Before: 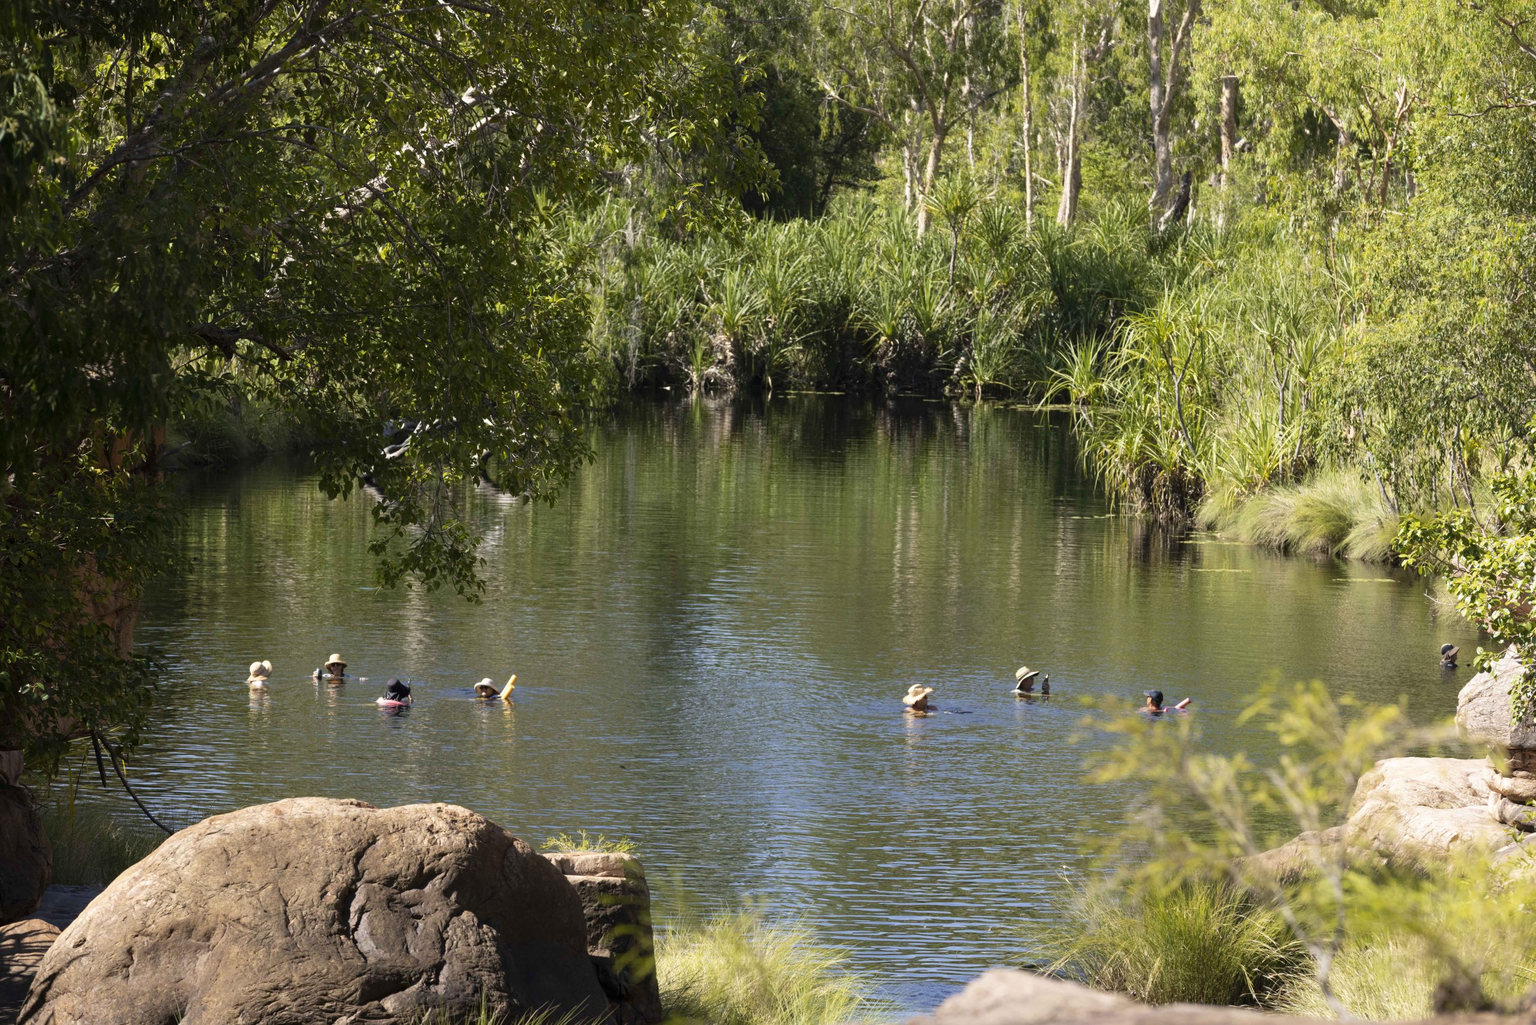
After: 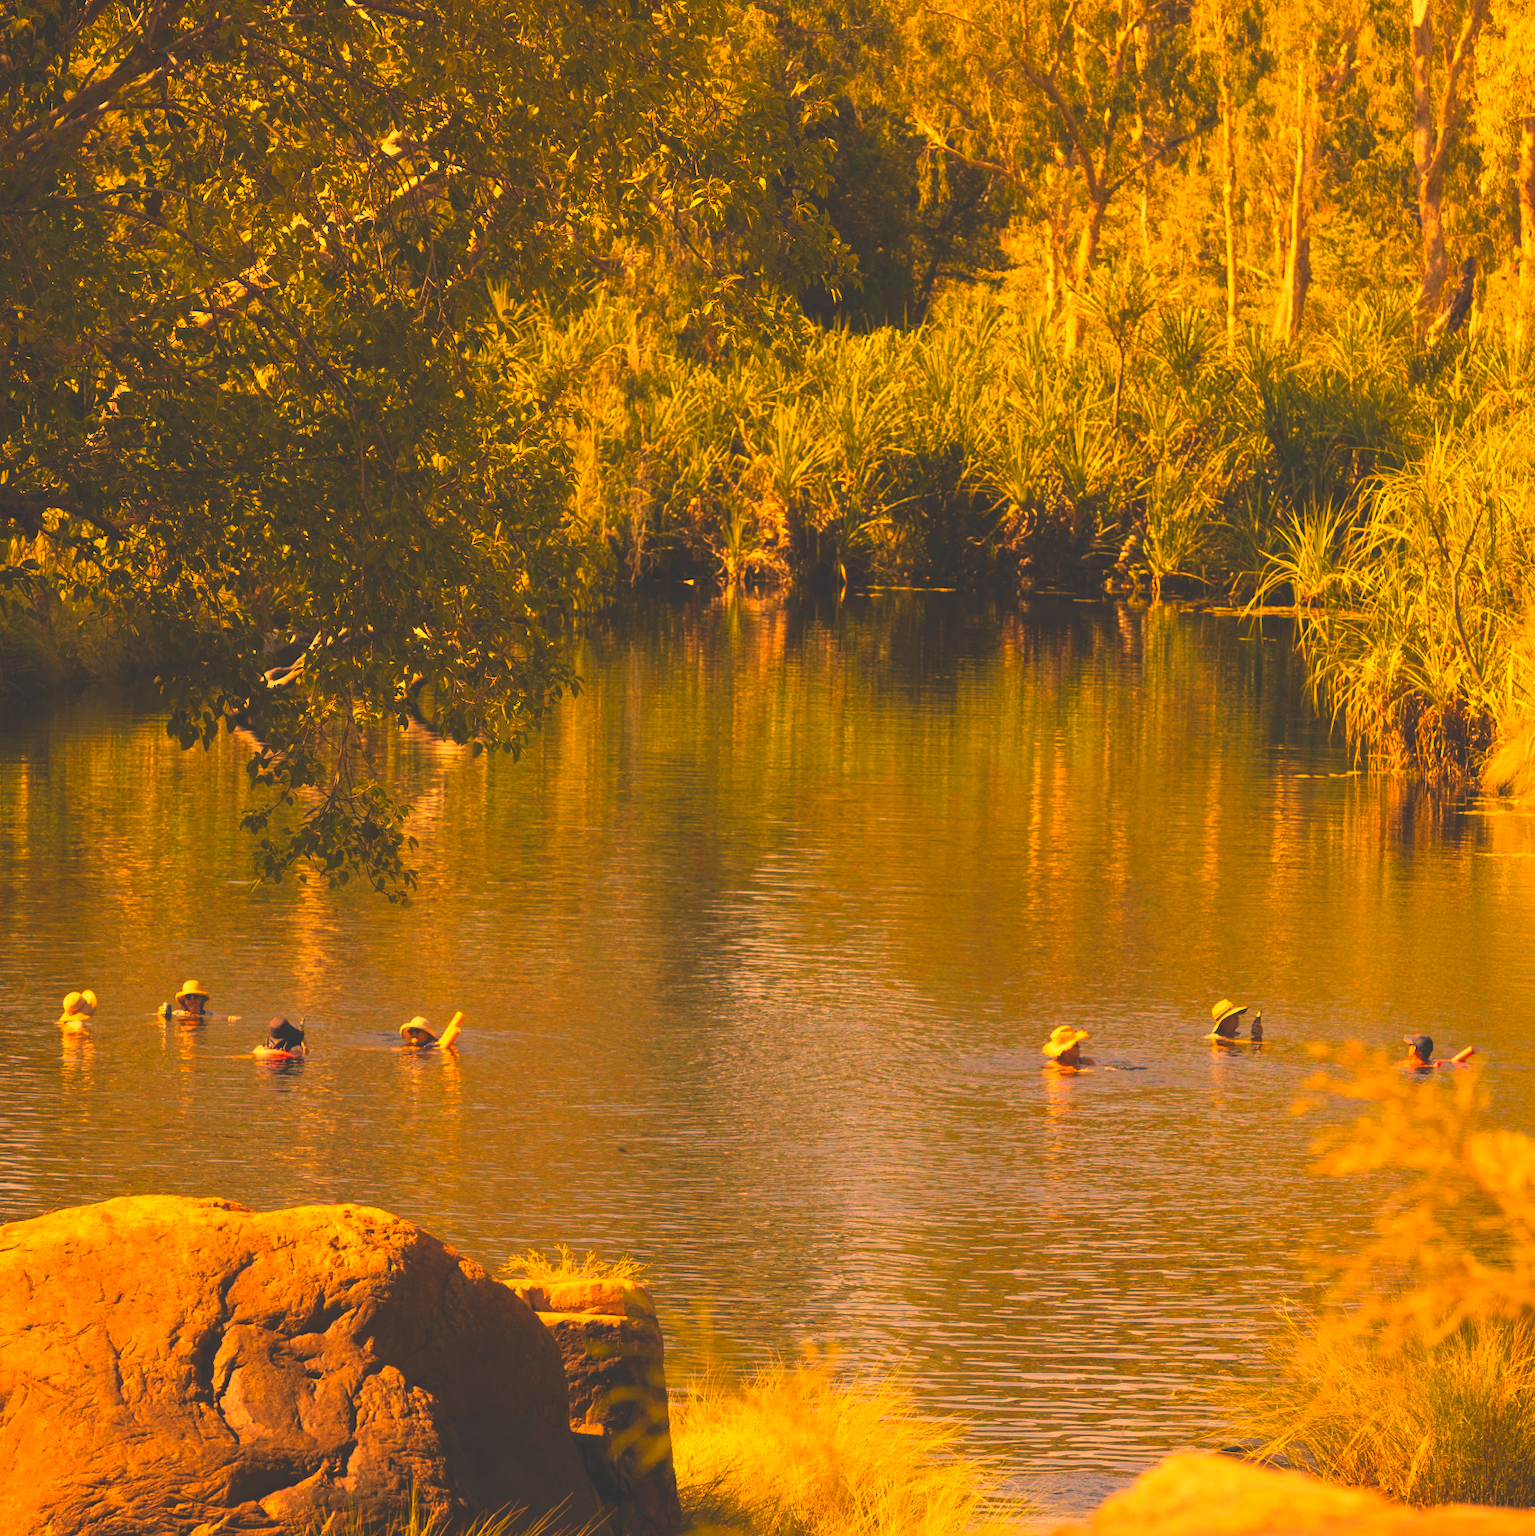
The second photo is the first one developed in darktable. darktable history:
crop and rotate: left 13.537%, right 19.796%
exposure: black level correction -0.03, compensate highlight preservation false
white balance: red 1.467, blue 0.684
color contrast: green-magenta contrast 1.55, blue-yellow contrast 1.83
